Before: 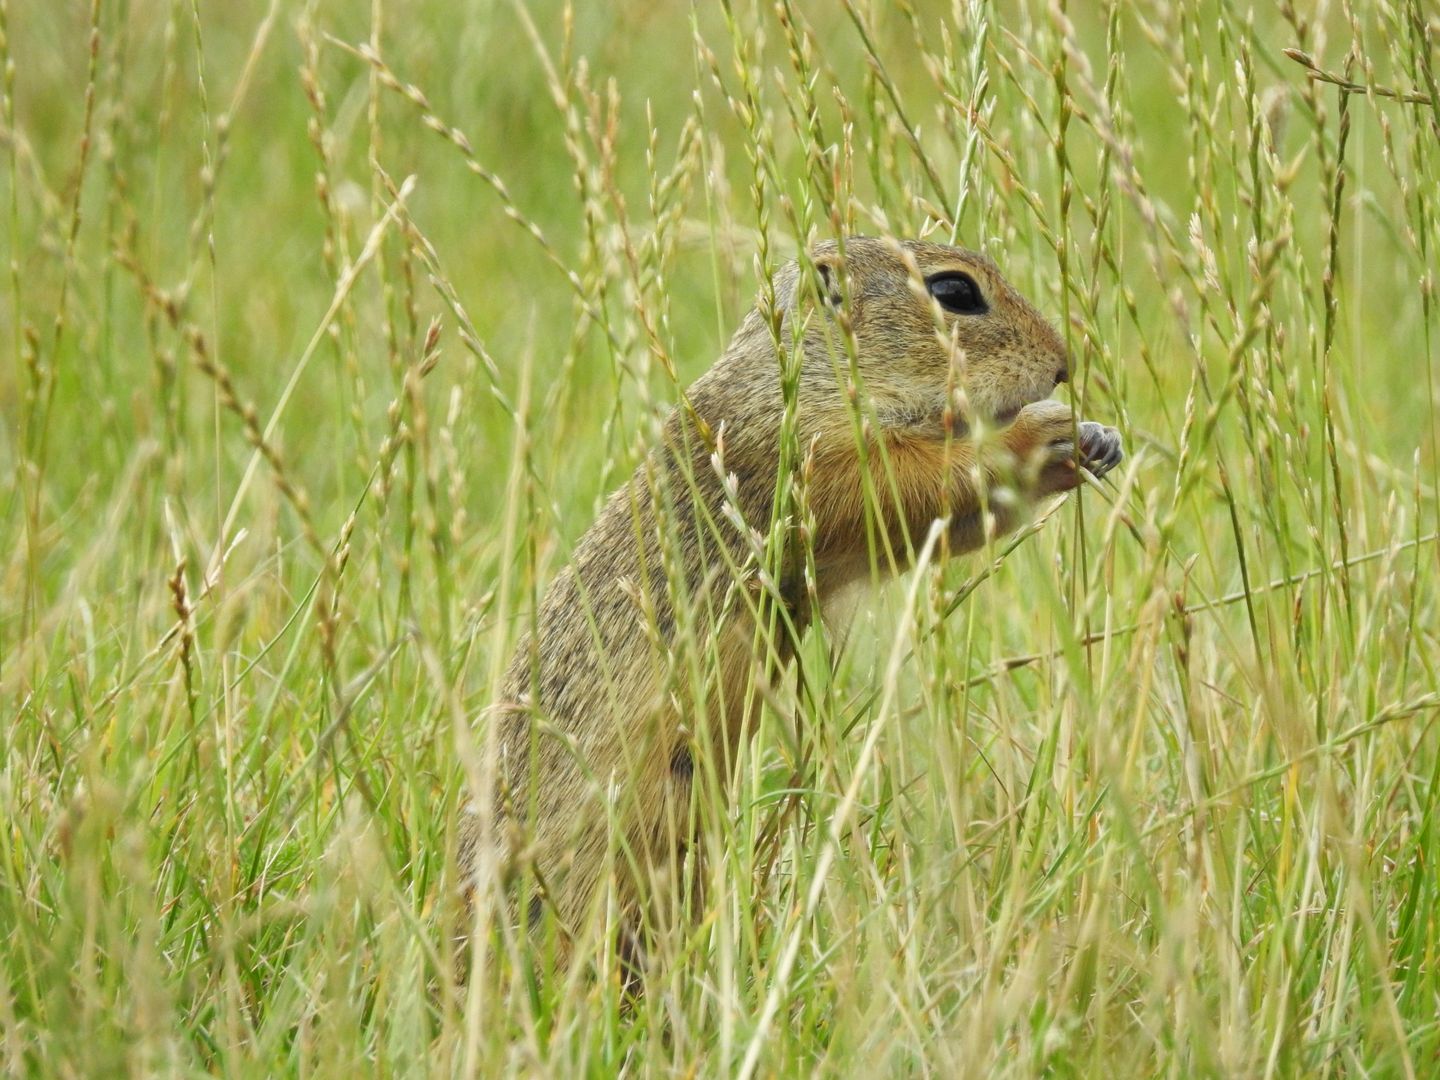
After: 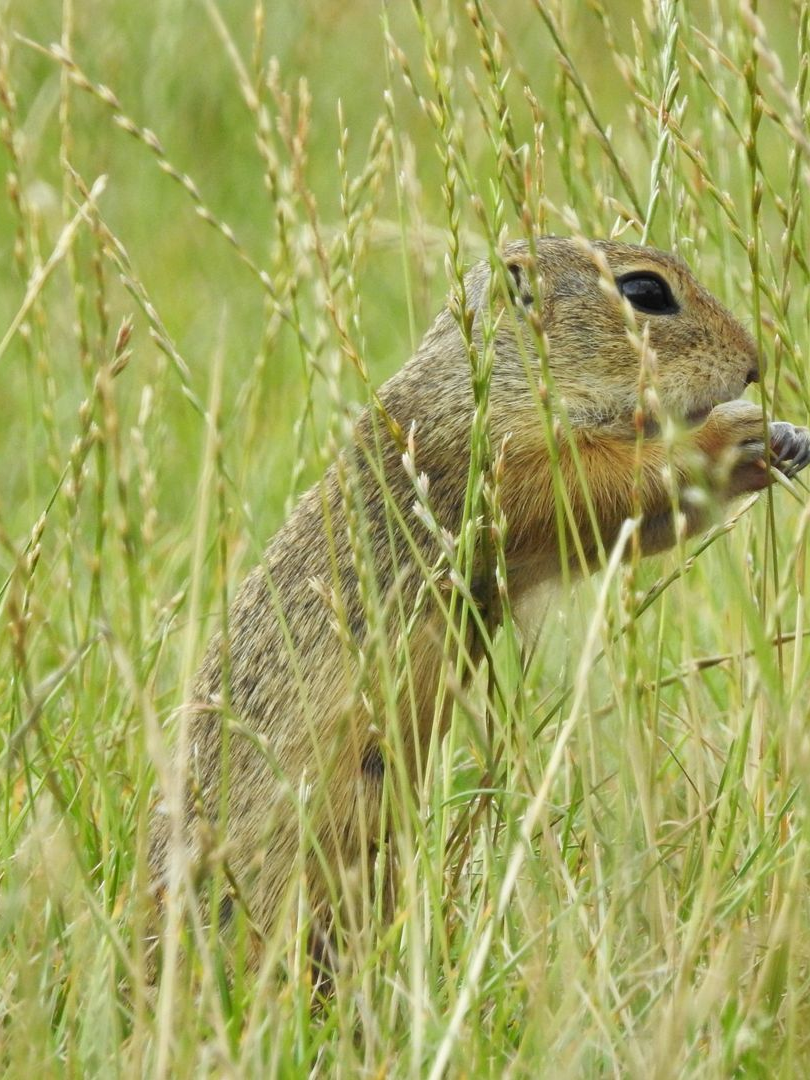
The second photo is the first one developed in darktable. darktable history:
crop: left 21.496%, right 22.254%
white balance: red 0.988, blue 1.017
